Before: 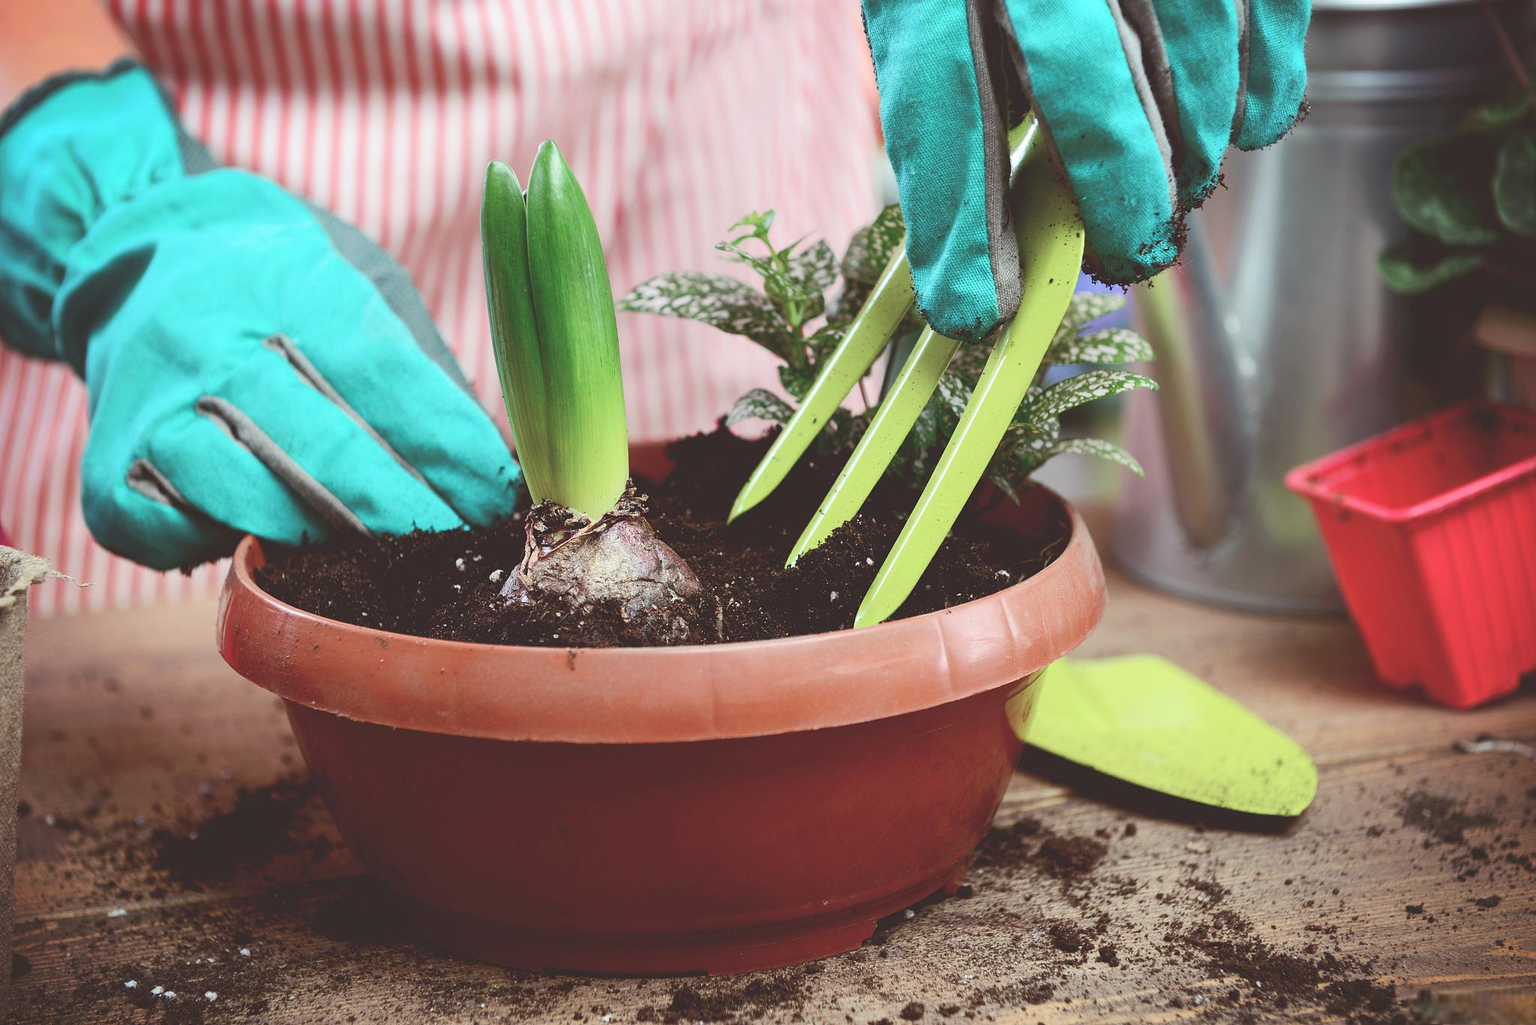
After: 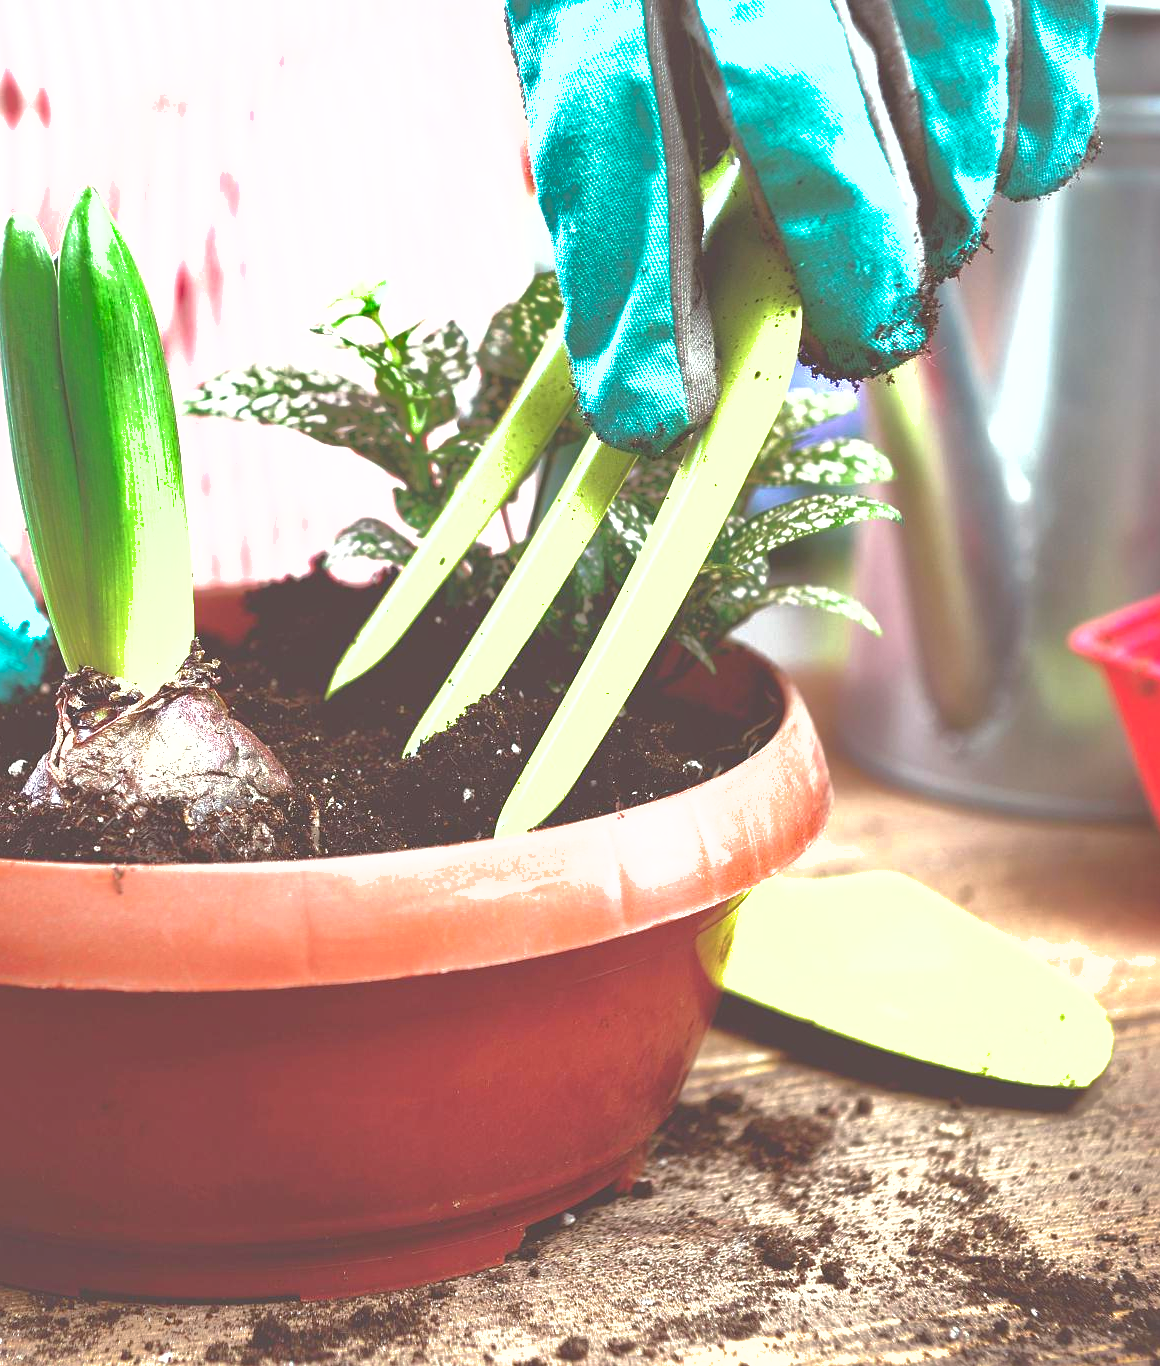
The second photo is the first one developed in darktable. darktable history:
crop: left 31.458%, top 0%, right 11.876%
shadows and highlights: highlights -60
exposure: black level correction 0, exposure 1.2 EV, compensate exposure bias true, compensate highlight preservation false
